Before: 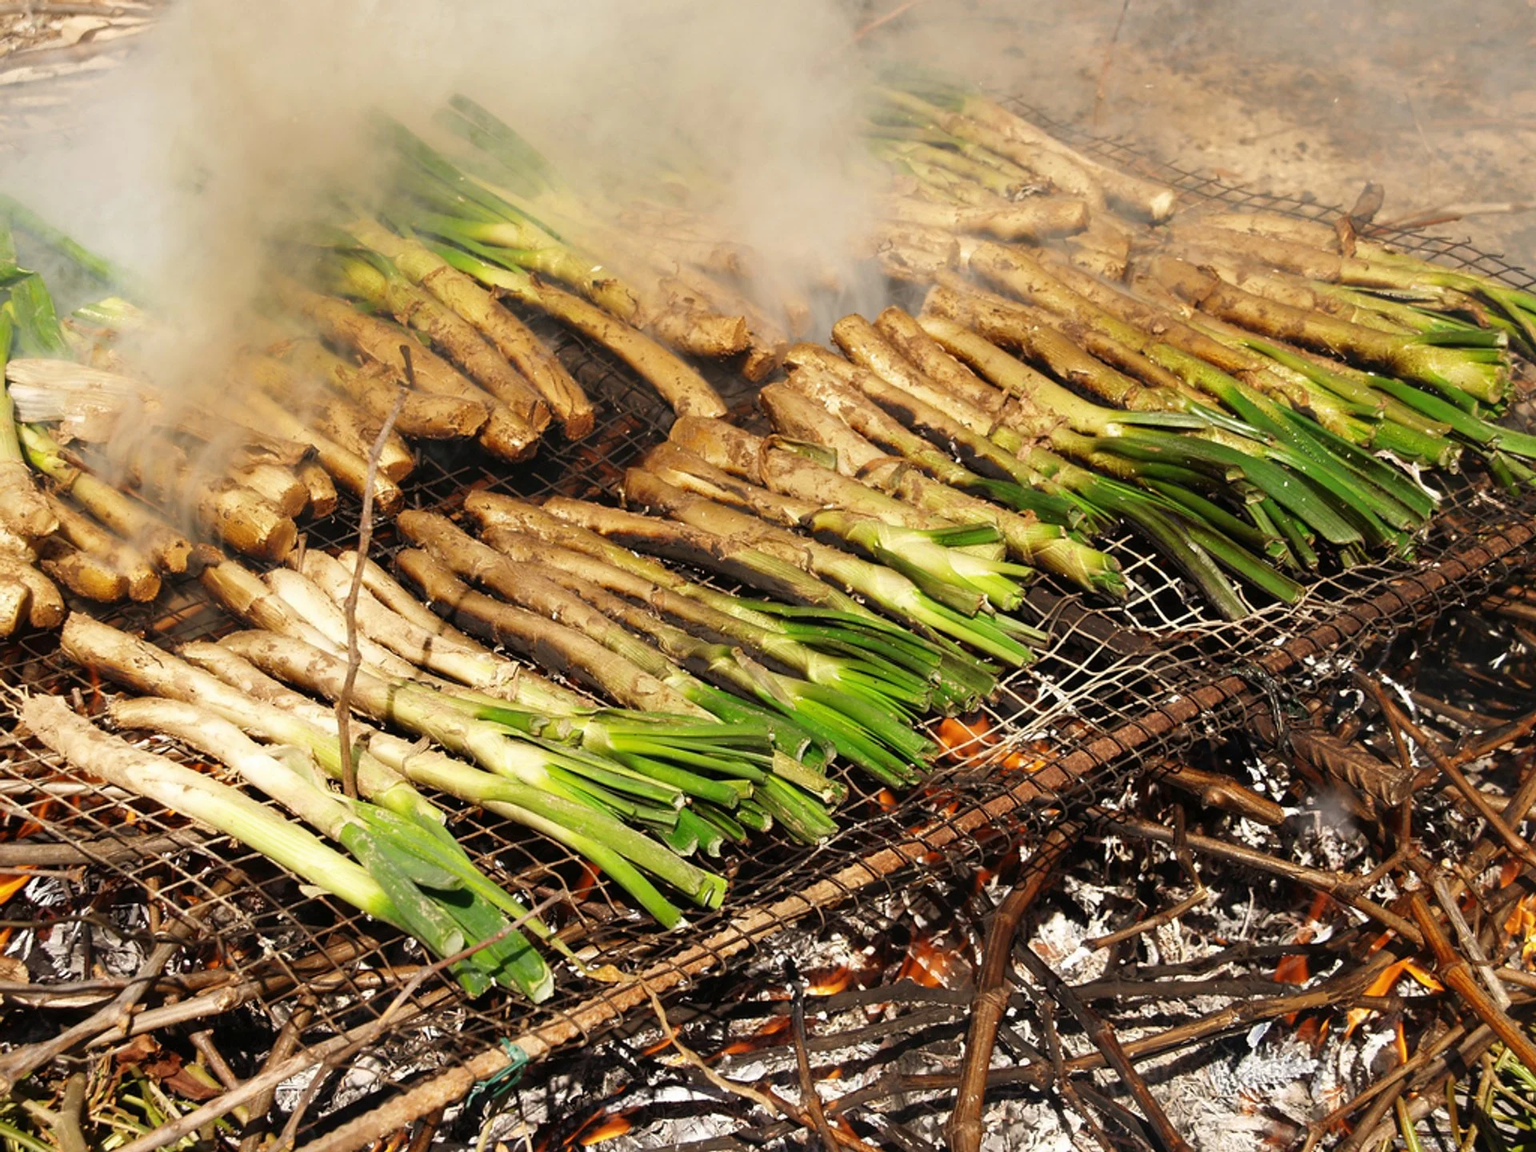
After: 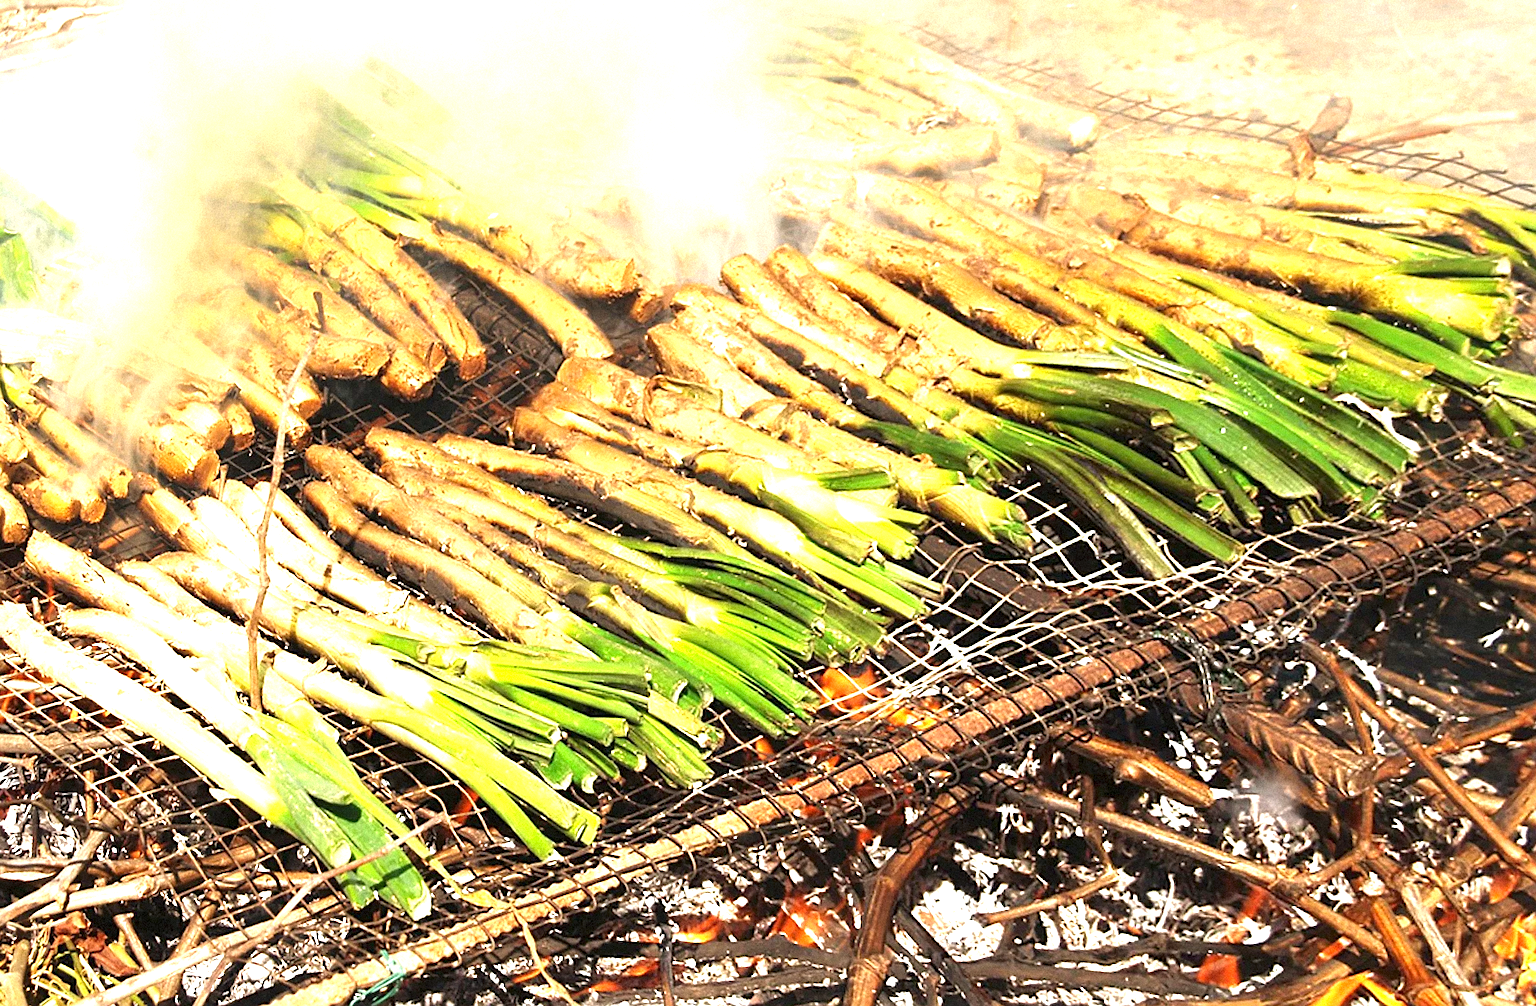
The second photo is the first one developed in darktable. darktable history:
white balance: red 1, blue 1
sharpen: on, module defaults
grain: mid-tones bias 0%
exposure: black level correction 0, exposure 1.5 EV, compensate exposure bias true, compensate highlight preservation false
rotate and perspective: rotation 1.69°, lens shift (vertical) -0.023, lens shift (horizontal) -0.291, crop left 0.025, crop right 0.988, crop top 0.092, crop bottom 0.842
